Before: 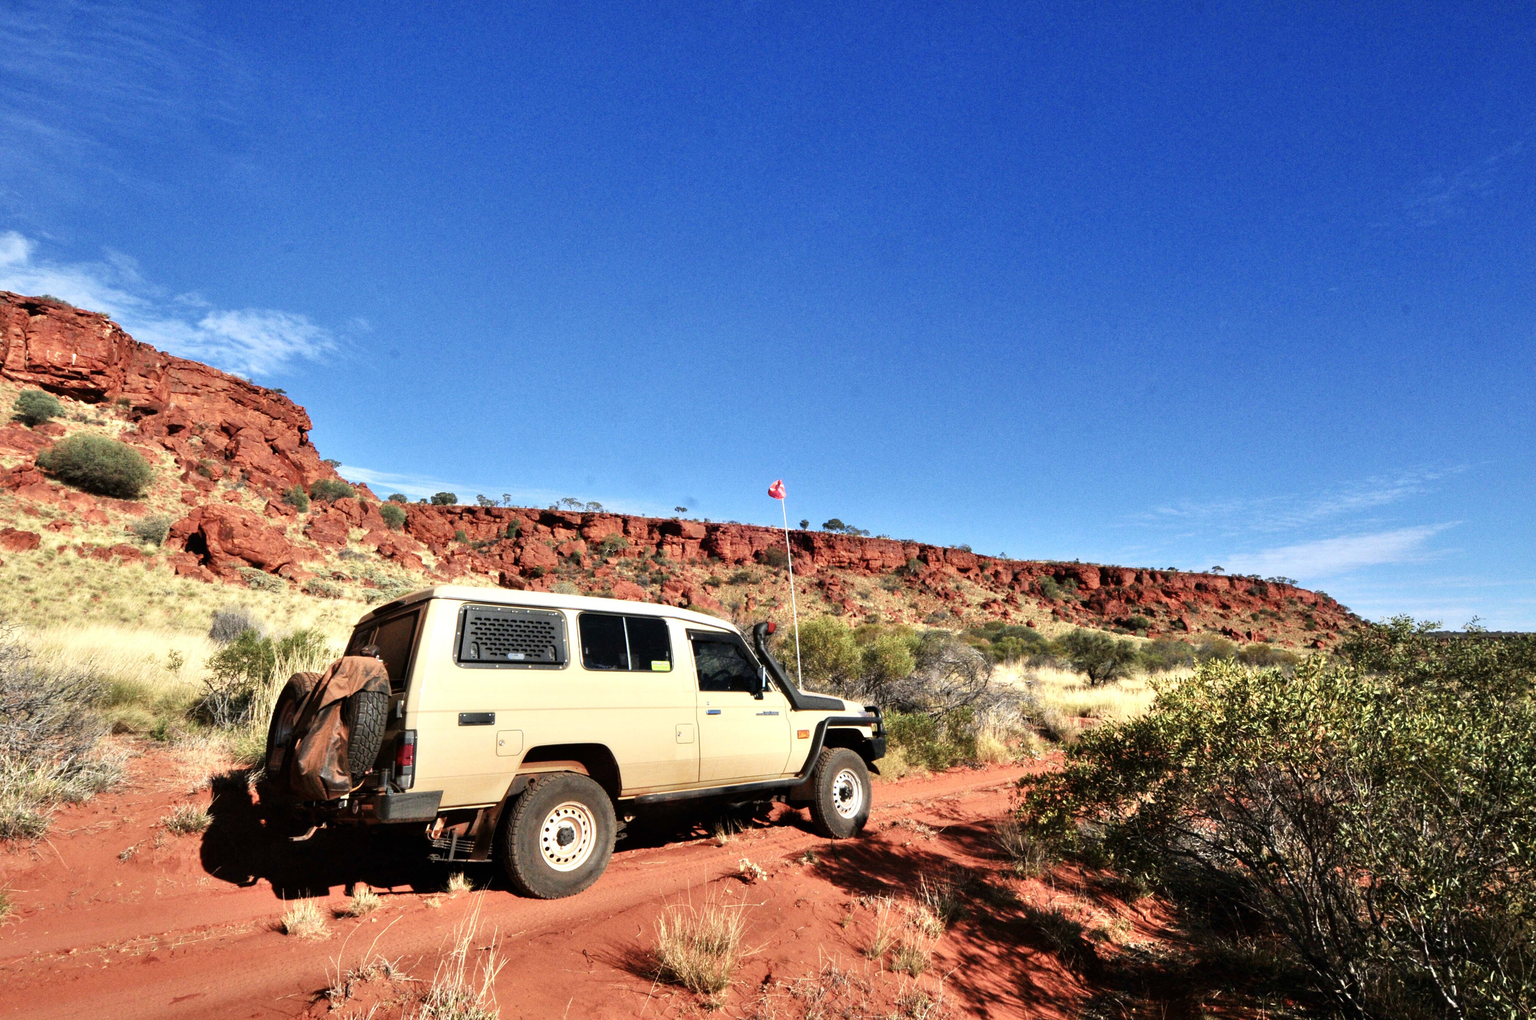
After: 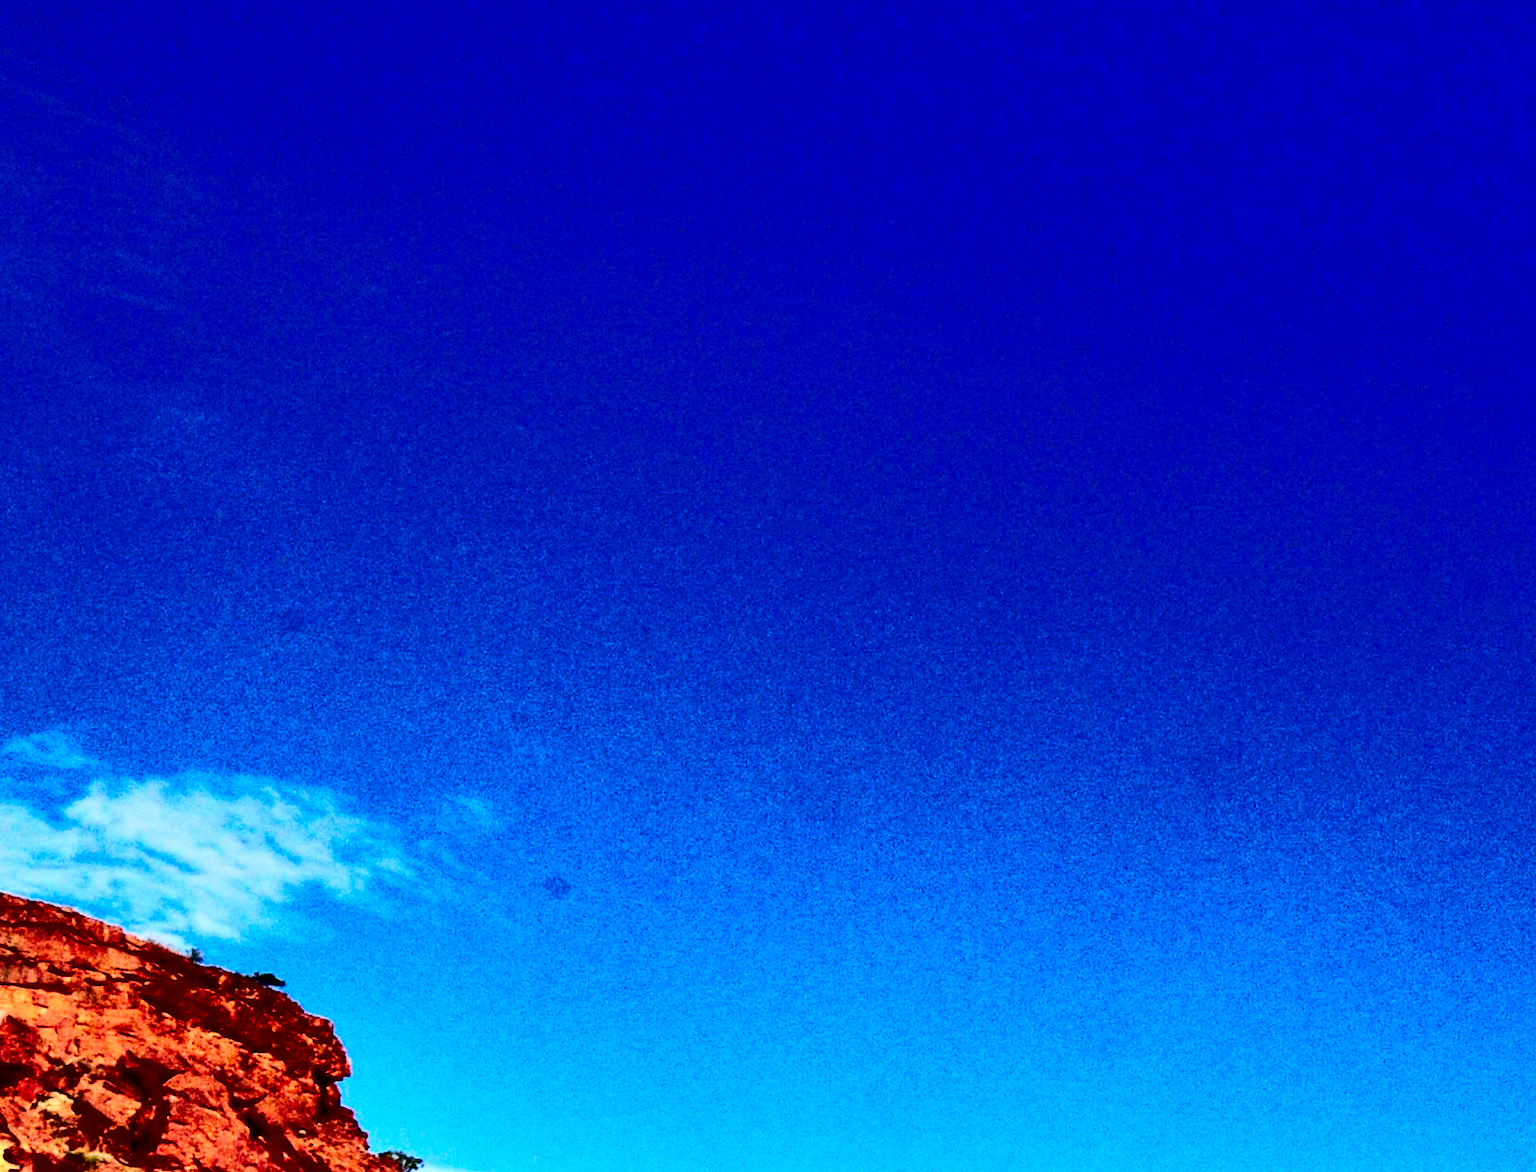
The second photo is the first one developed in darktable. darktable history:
crop and rotate: left 11.278%, top 0.096%, right 48.87%, bottom 54.081%
contrast brightness saturation: contrast 0.769, brightness -0.988, saturation 0.999
tone equalizer: -8 EV -0.001 EV, -7 EV 0.004 EV, -6 EV -0.041 EV, -5 EV 0.014 EV, -4 EV -0.016 EV, -3 EV 0.024 EV, -2 EV -0.086 EV, -1 EV -0.302 EV, +0 EV -0.558 EV, edges refinement/feathering 500, mask exposure compensation -1.57 EV, preserve details no
